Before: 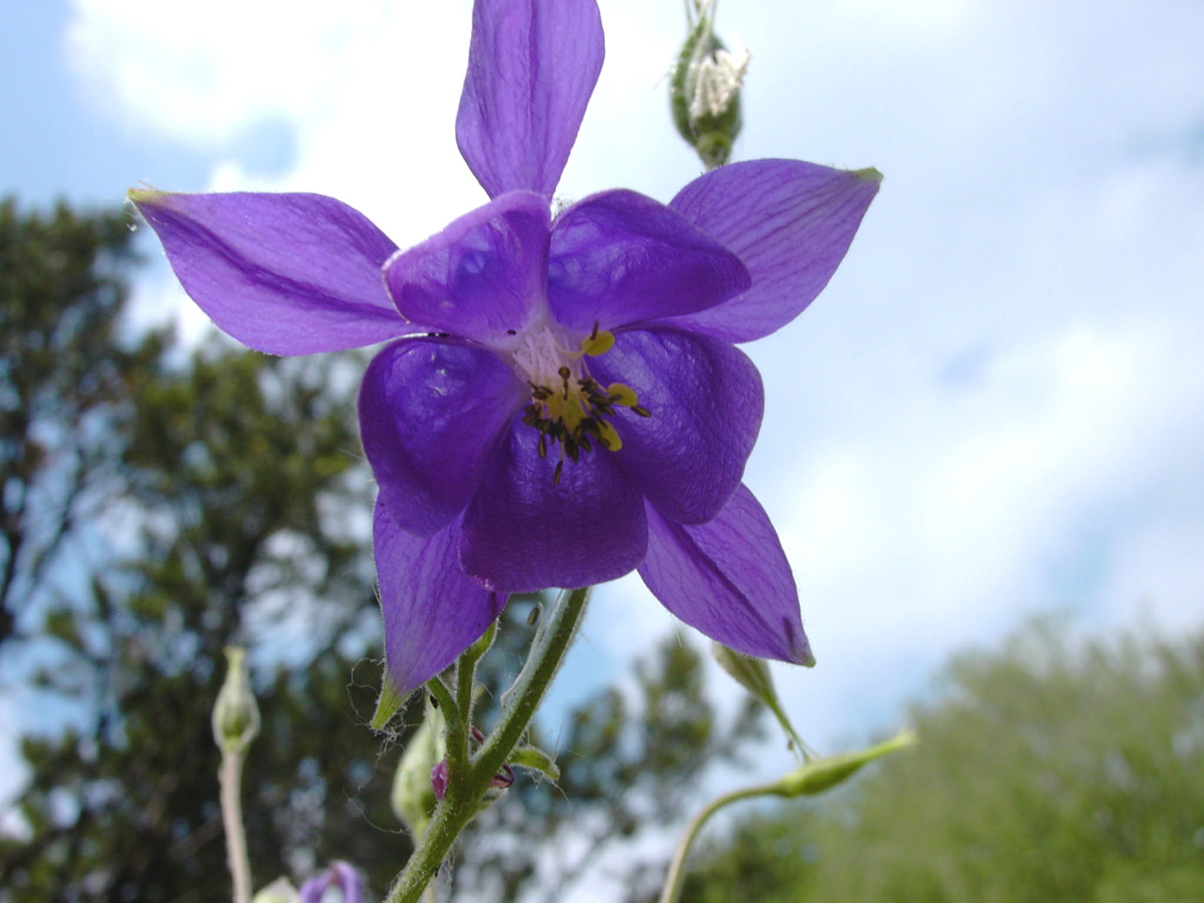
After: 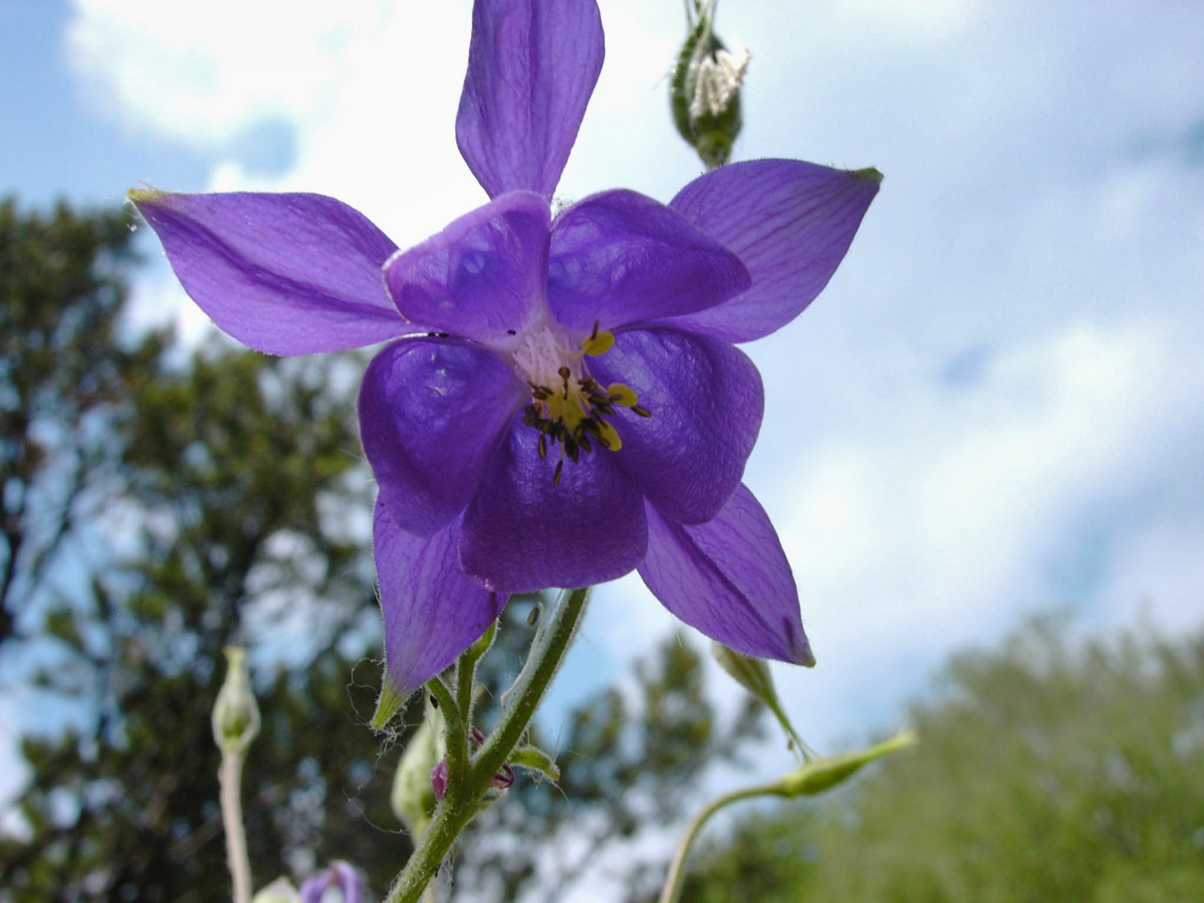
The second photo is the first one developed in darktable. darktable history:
shadows and highlights: shadows 43.63, white point adjustment -1.39, soften with gaussian
